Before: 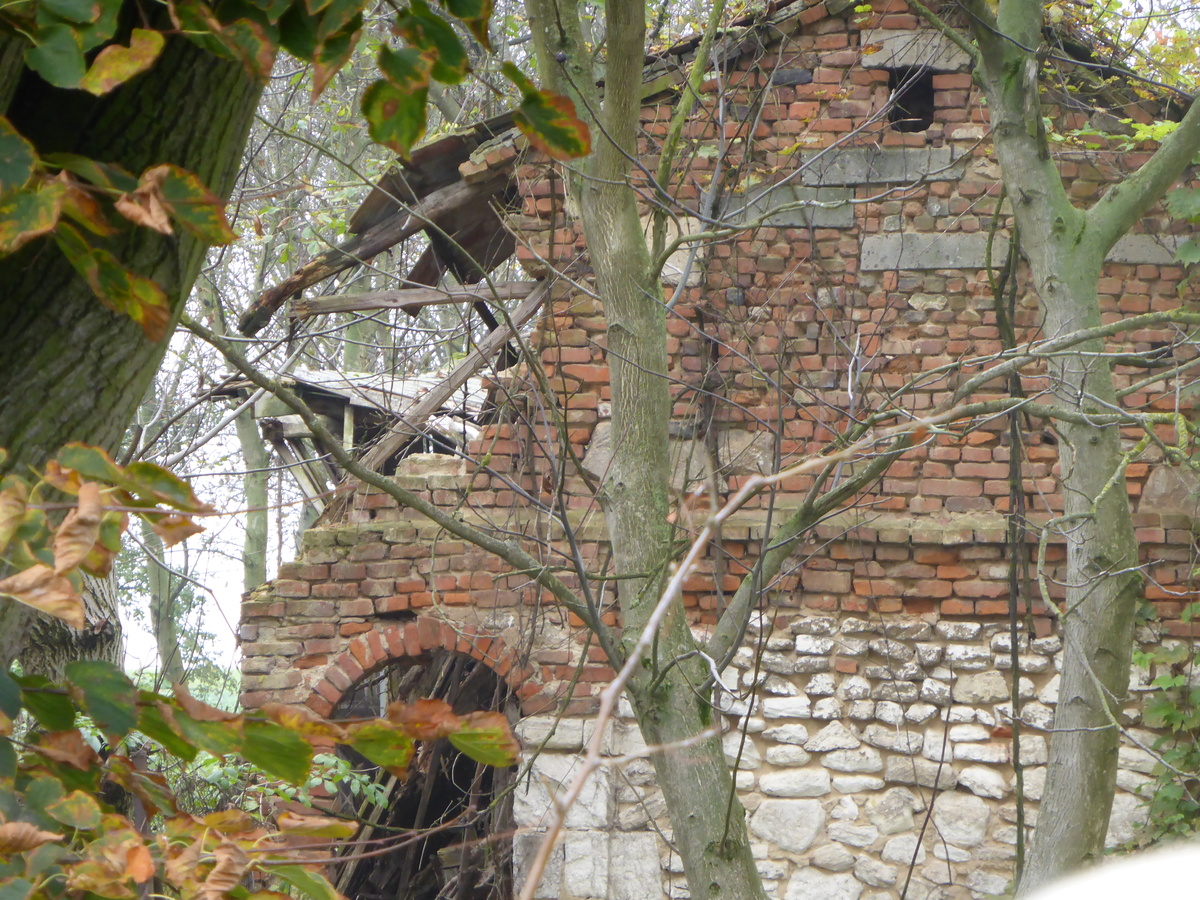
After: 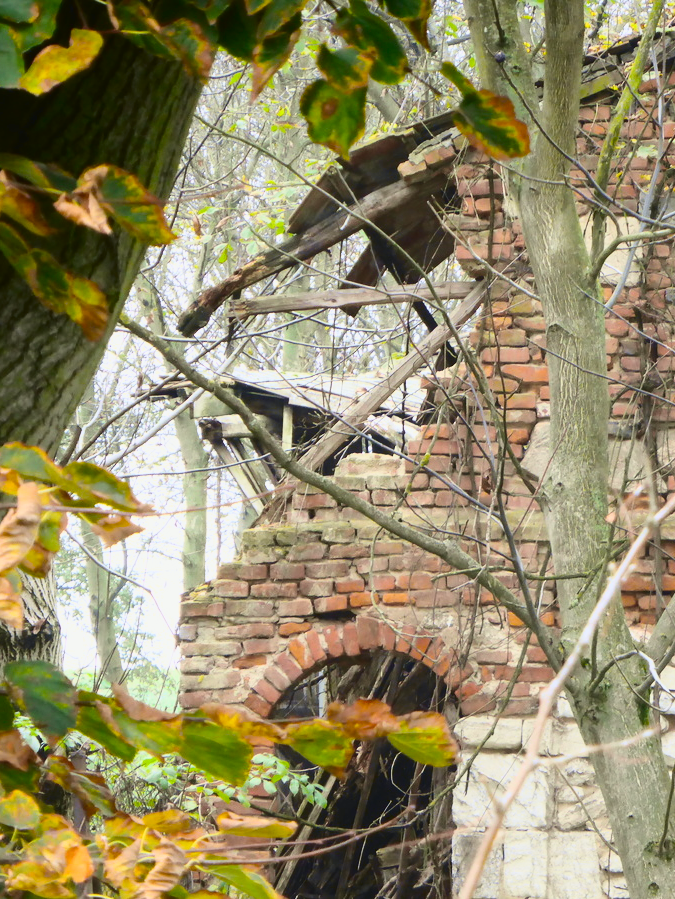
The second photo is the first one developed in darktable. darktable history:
crop: left 5.114%, right 38.589%
tone curve: curves: ch0 [(0.003, 0.023) (0.071, 0.052) (0.236, 0.197) (0.466, 0.557) (0.625, 0.761) (0.783, 0.9) (0.994, 0.968)]; ch1 [(0, 0) (0.262, 0.227) (0.417, 0.386) (0.469, 0.467) (0.502, 0.498) (0.528, 0.53) (0.573, 0.579) (0.605, 0.621) (0.644, 0.671) (0.686, 0.728) (0.994, 0.987)]; ch2 [(0, 0) (0.262, 0.188) (0.385, 0.353) (0.427, 0.424) (0.495, 0.493) (0.515, 0.54) (0.547, 0.561) (0.589, 0.613) (0.644, 0.748) (1, 1)], color space Lab, independent channels, preserve colors none
